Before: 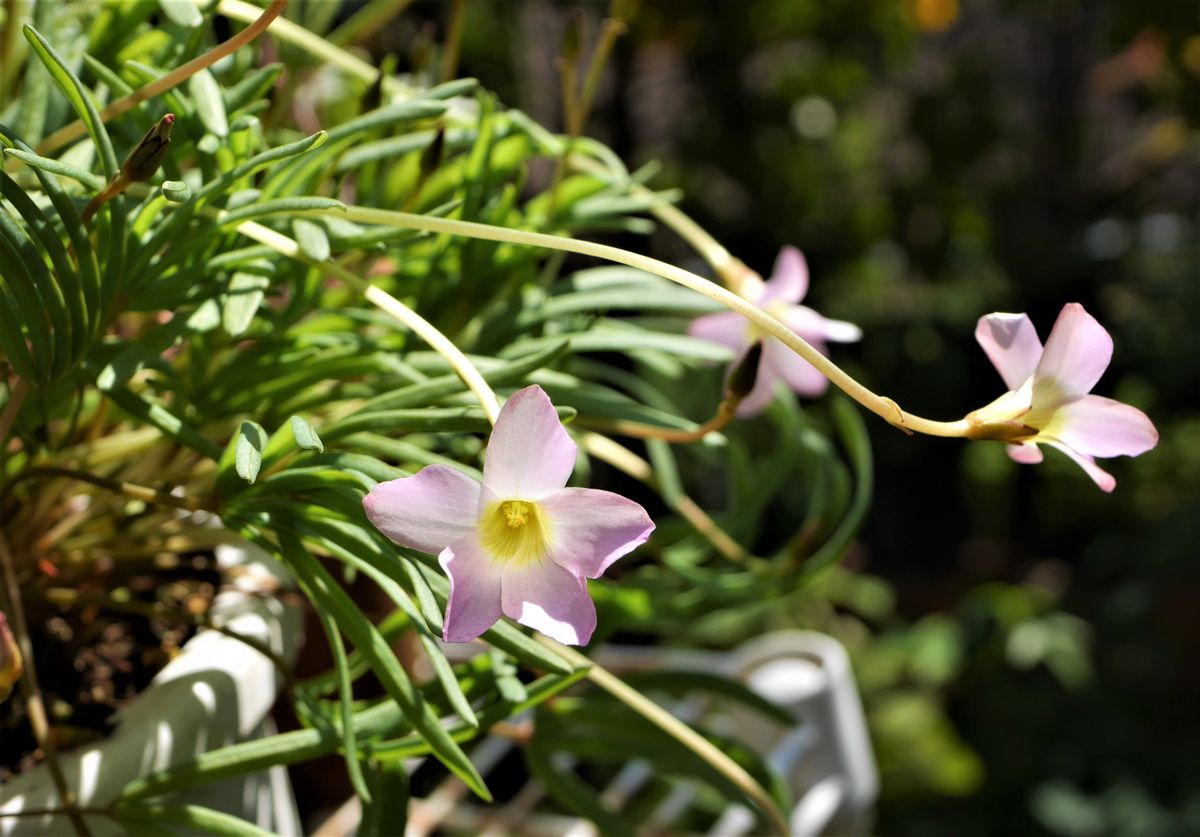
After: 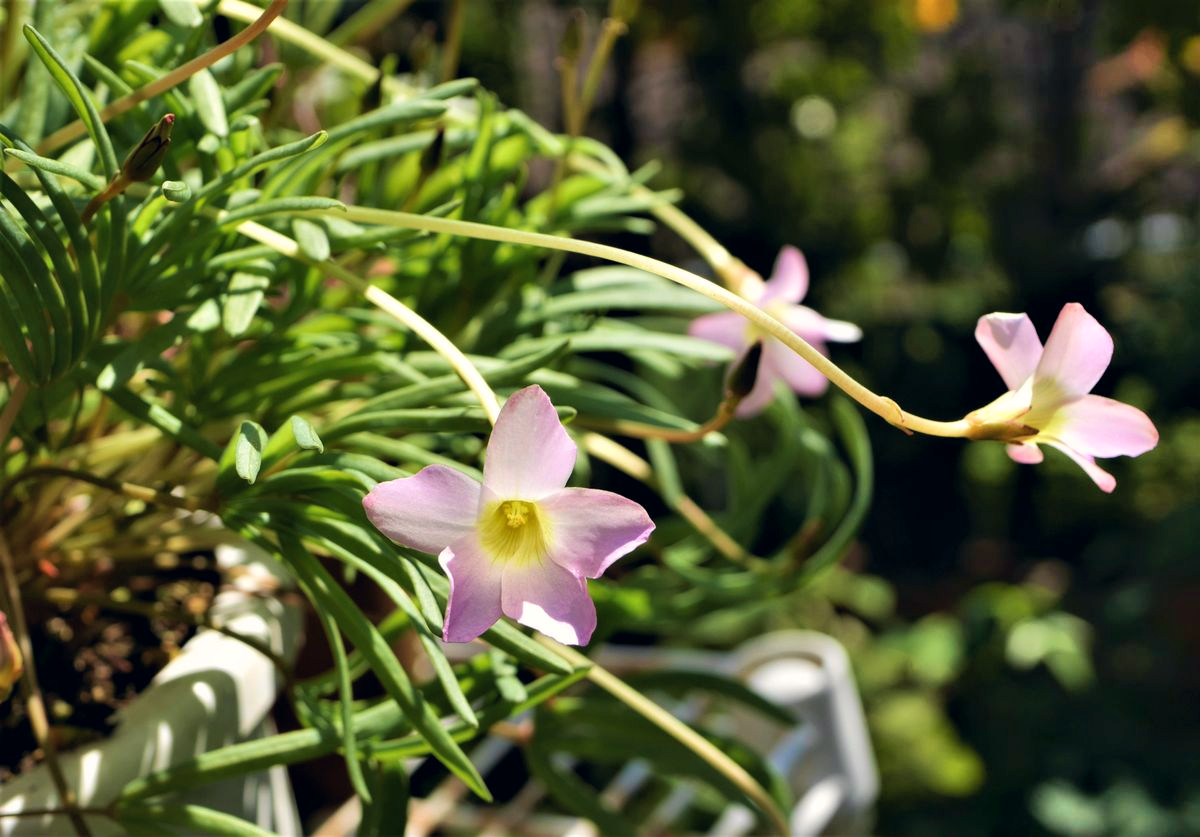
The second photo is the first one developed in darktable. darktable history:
velvia: on, module defaults
shadows and highlights: highlights color adjustment 52.91%, soften with gaussian
color correction: highlights a* 0.399, highlights b* 2.66, shadows a* -1.14, shadows b* -3.99
